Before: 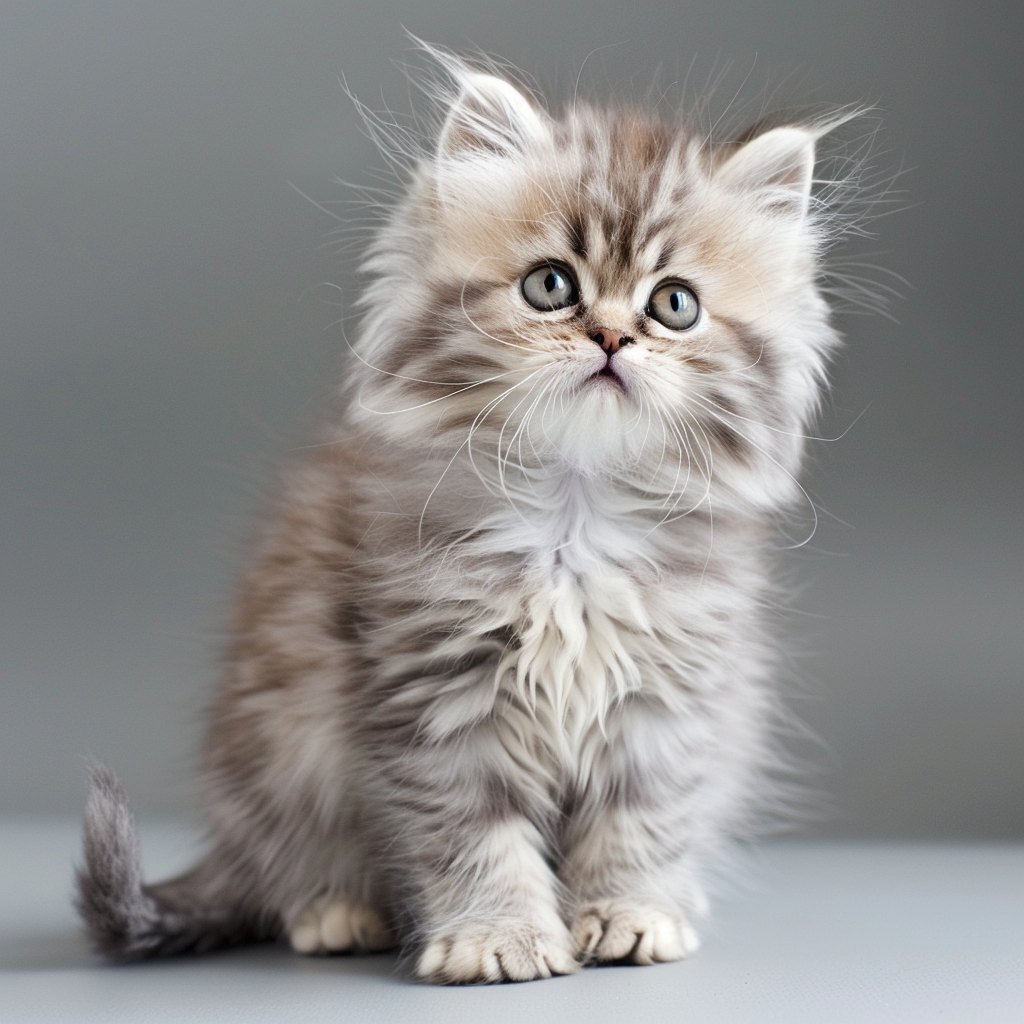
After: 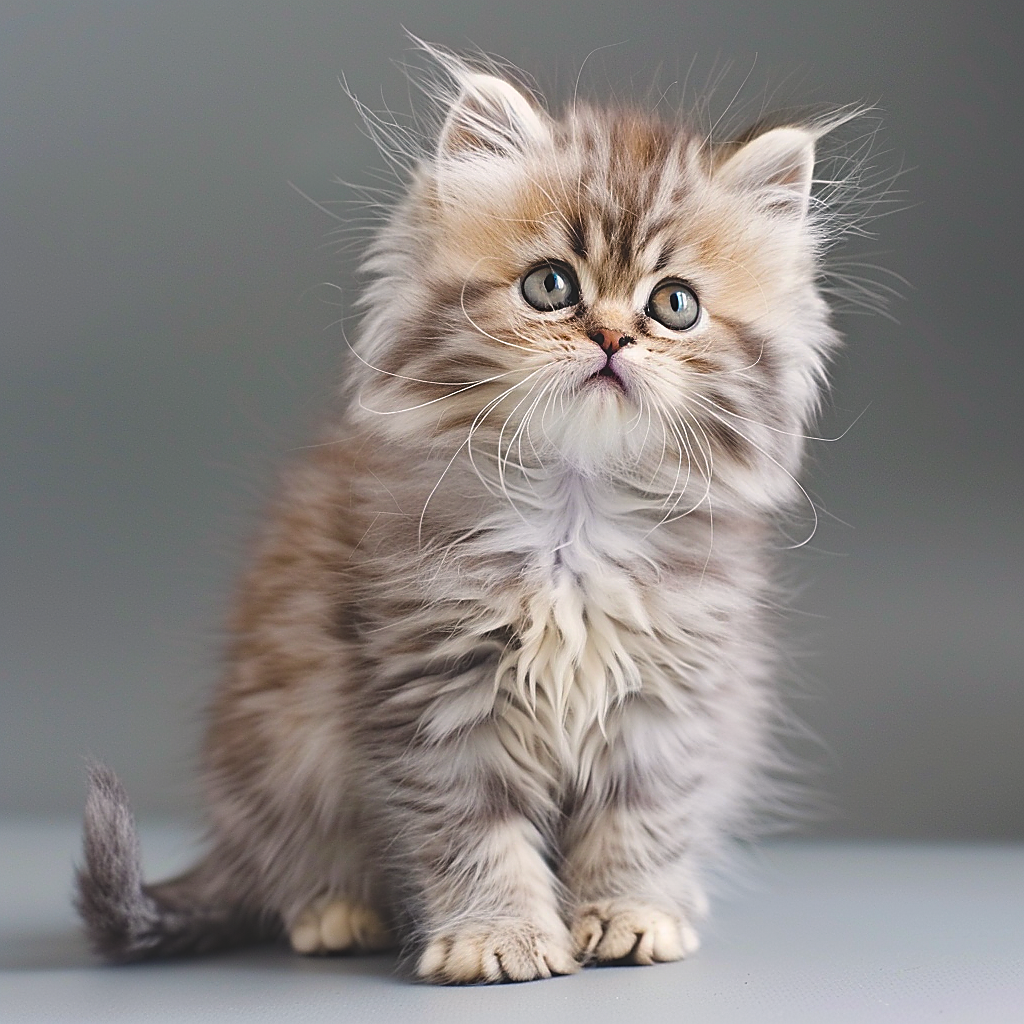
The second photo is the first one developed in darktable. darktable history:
haze removal: adaptive false
exposure: black level correction -0.015, exposure -0.125 EV, compensate highlight preservation false
sharpen: radius 1.35, amount 1.264, threshold 0.779
color balance rgb: highlights gain › chroma 1.088%, highlights gain › hue 52.47°, global offset › luminance 0.481%, linear chroma grading › global chroma 14.432%, perceptual saturation grading › global saturation 25.764%
